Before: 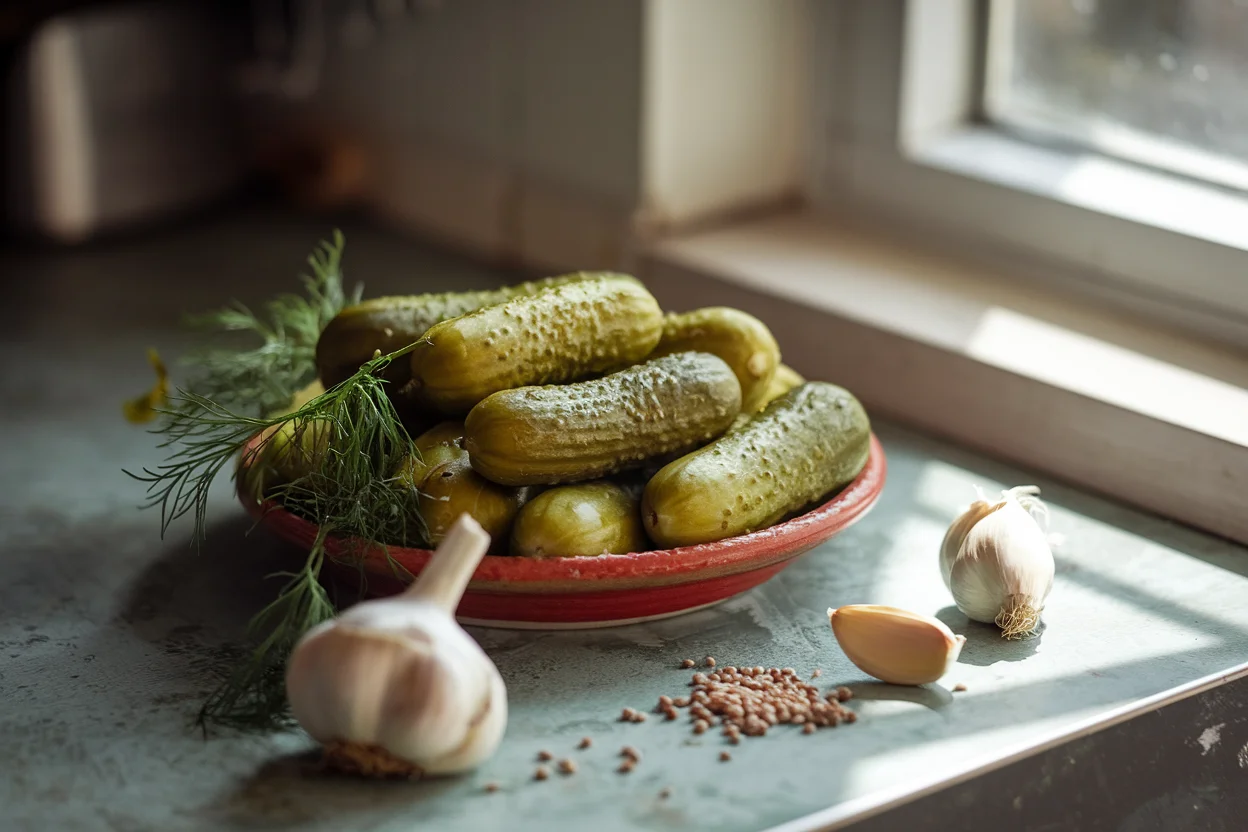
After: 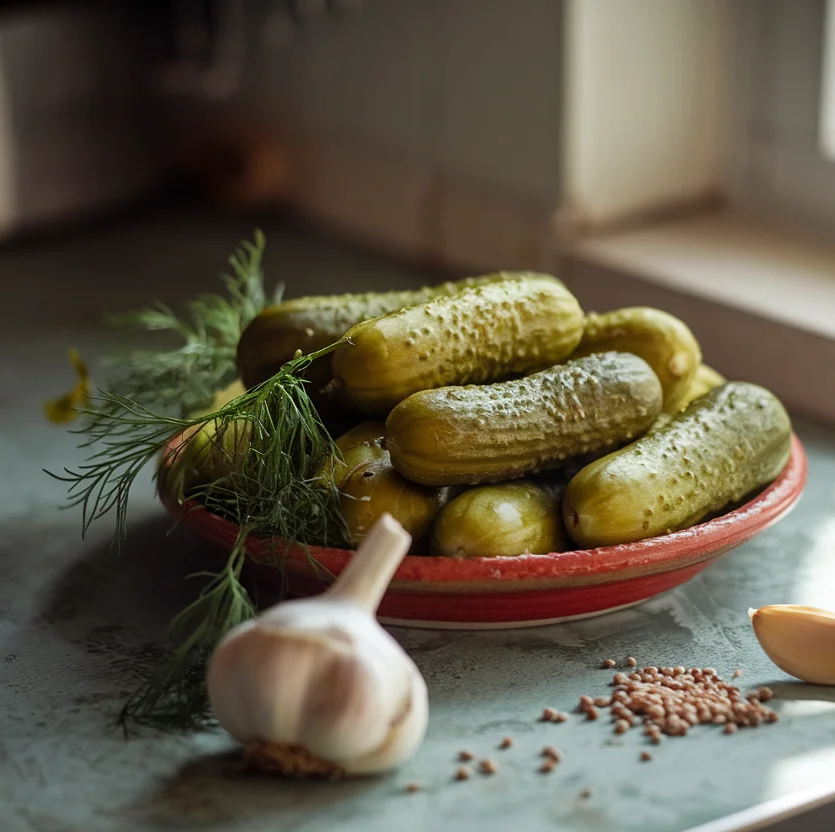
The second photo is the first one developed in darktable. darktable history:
crop and rotate: left 6.37%, right 26.65%
